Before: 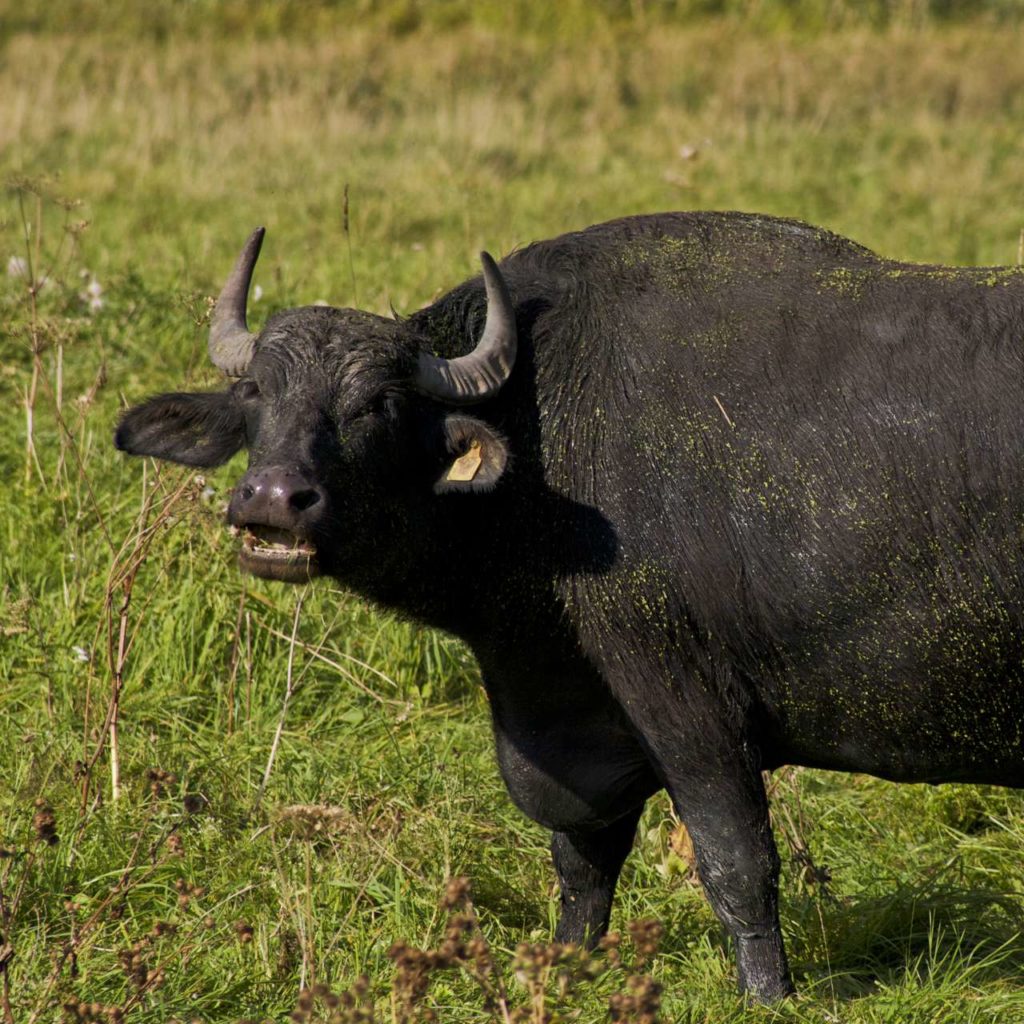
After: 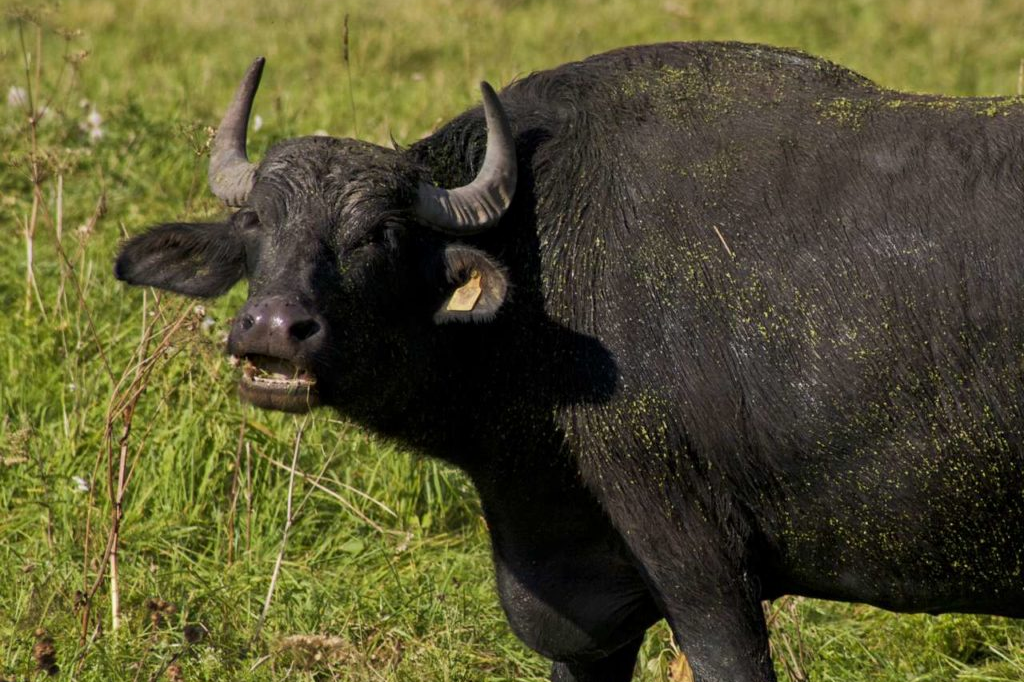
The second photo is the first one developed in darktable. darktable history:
local contrast: mode bilateral grid, contrast 14, coarseness 37, detail 104%, midtone range 0.2
crop: top 16.667%, bottom 16.731%
